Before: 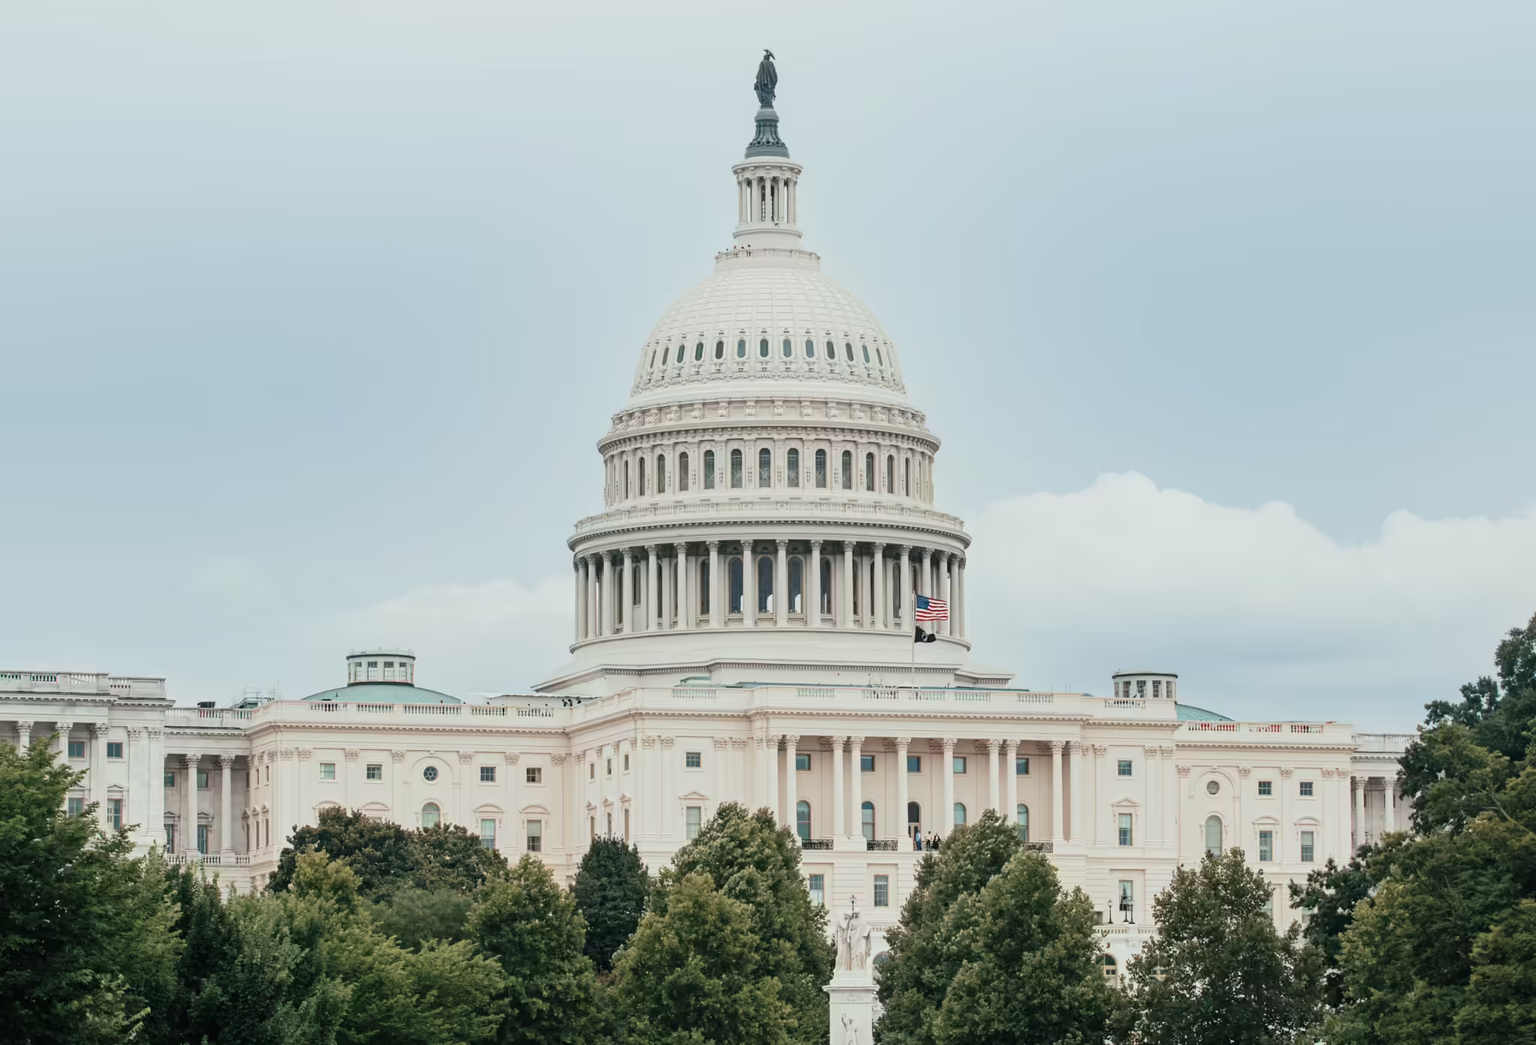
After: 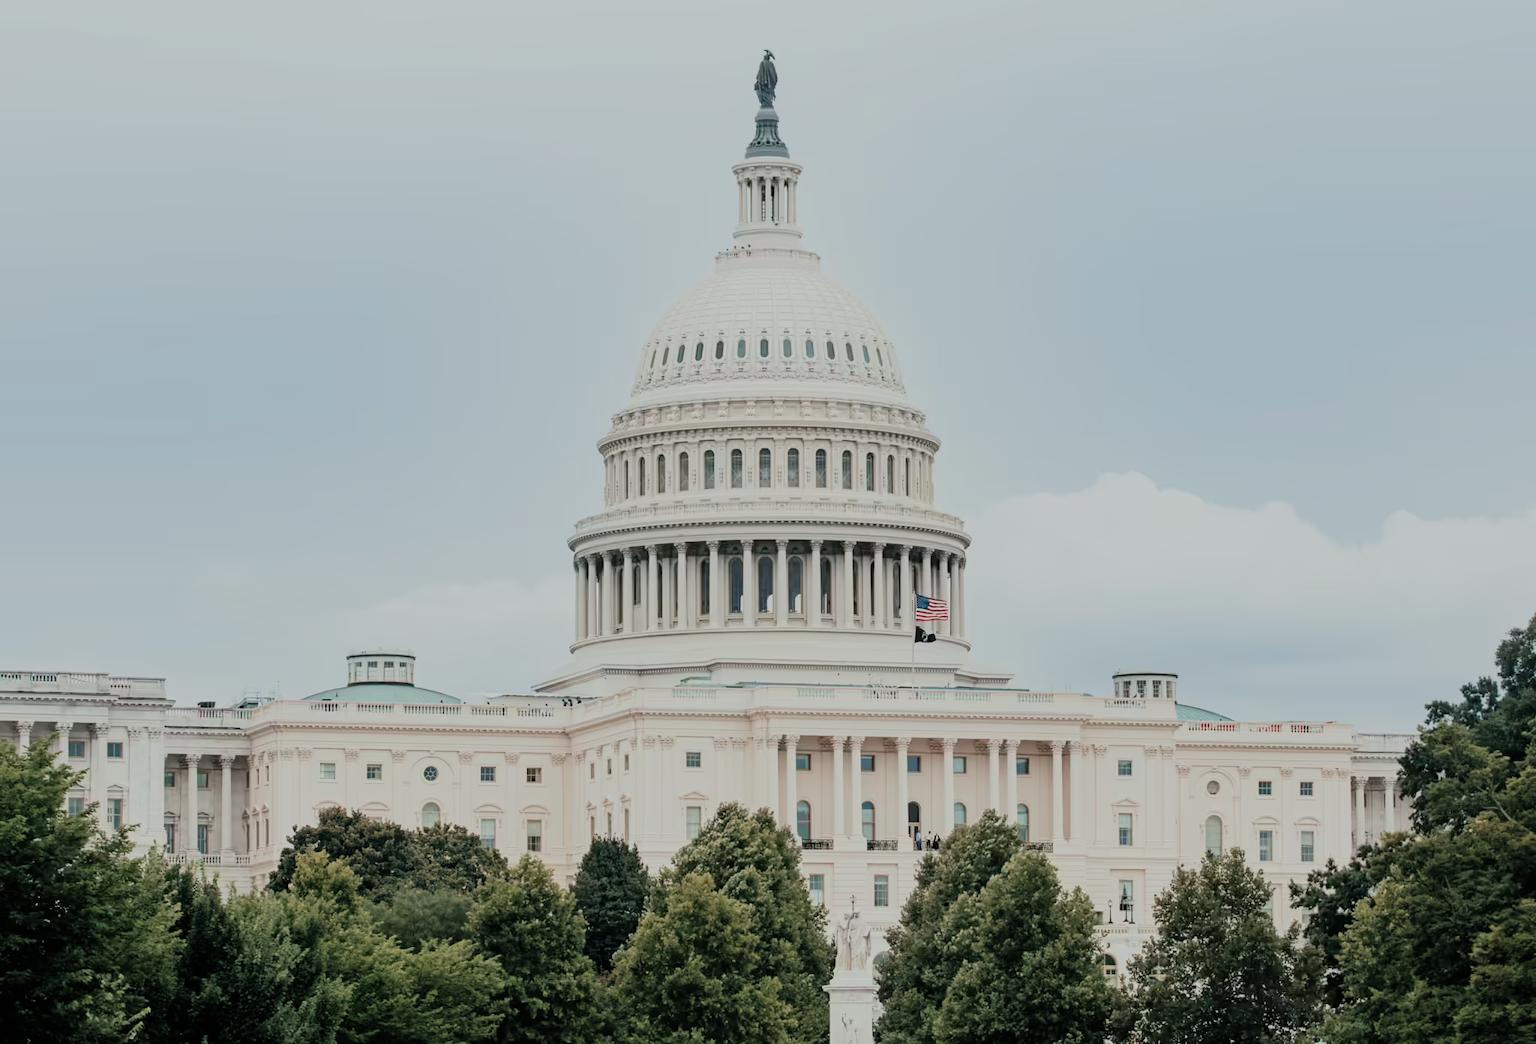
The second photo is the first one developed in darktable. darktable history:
filmic rgb: black relative exposure -7.65 EV, white relative exposure 4.56 EV, threshold 5.94 EV, hardness 3.61, enable highlight reconstruction true
